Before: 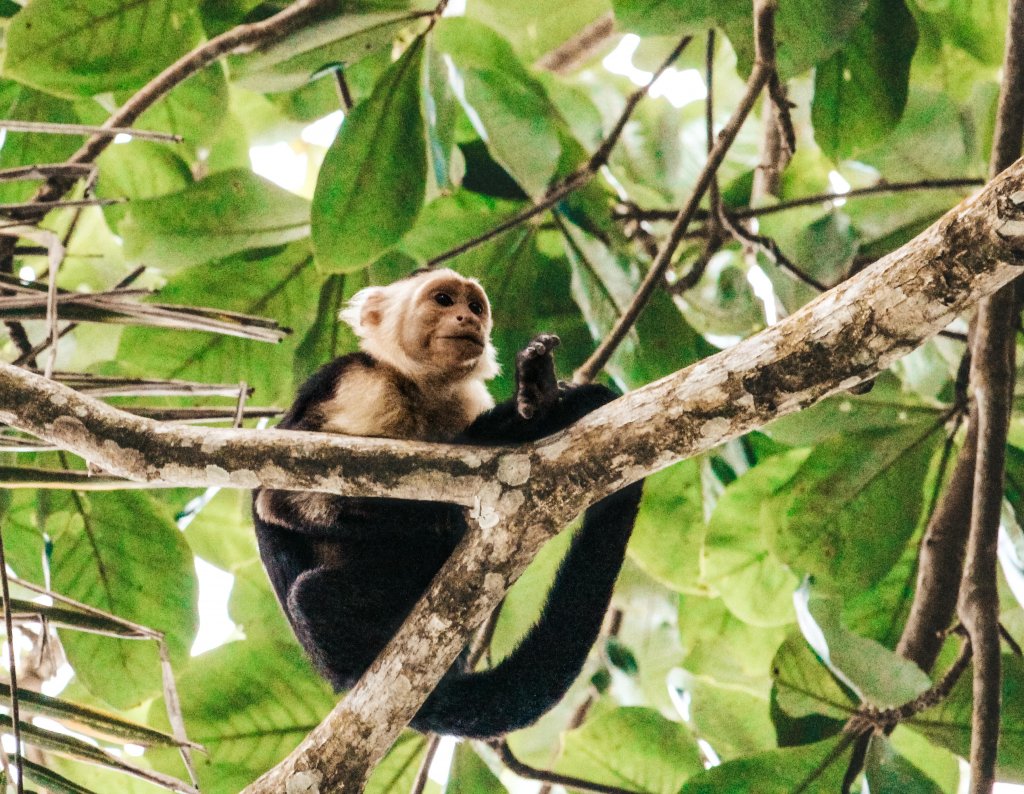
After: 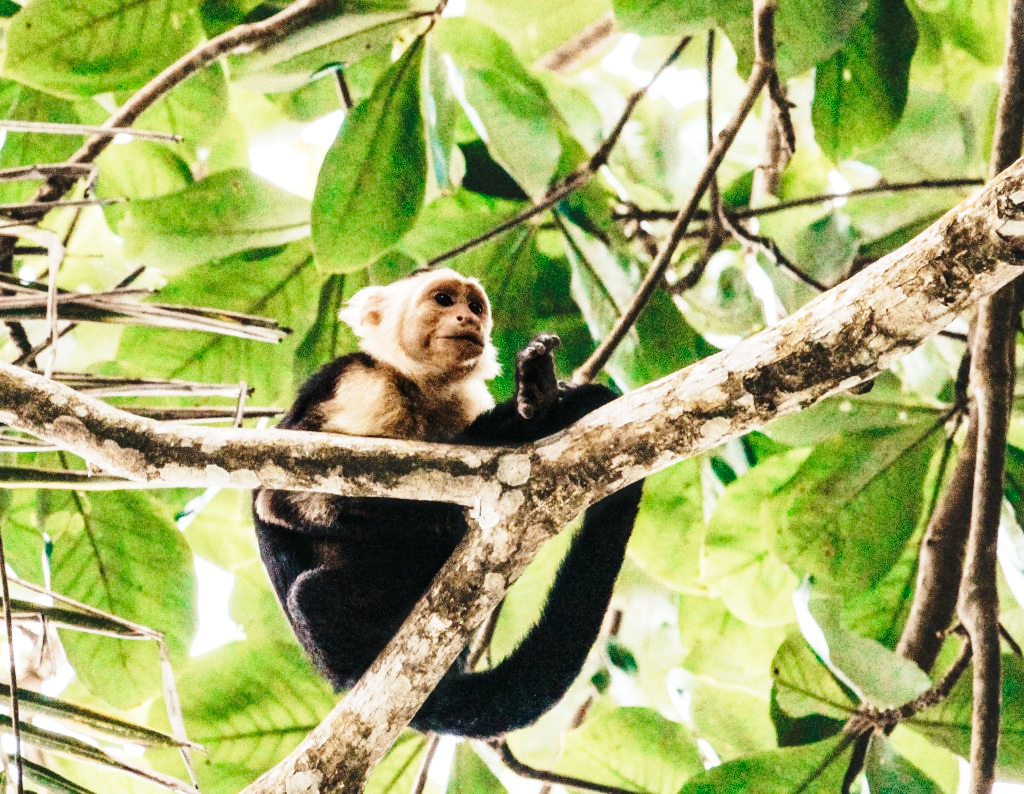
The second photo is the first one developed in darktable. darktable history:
contrast brightness saturation: contrast 0.011, saturation -0.052
base curve: curves: ch0 [(0, 0) (0.028, 0.03) (0.121, 0.232) (0.46, 0.748) (0.859, 0.968) (1, 1)], preserve colors none
